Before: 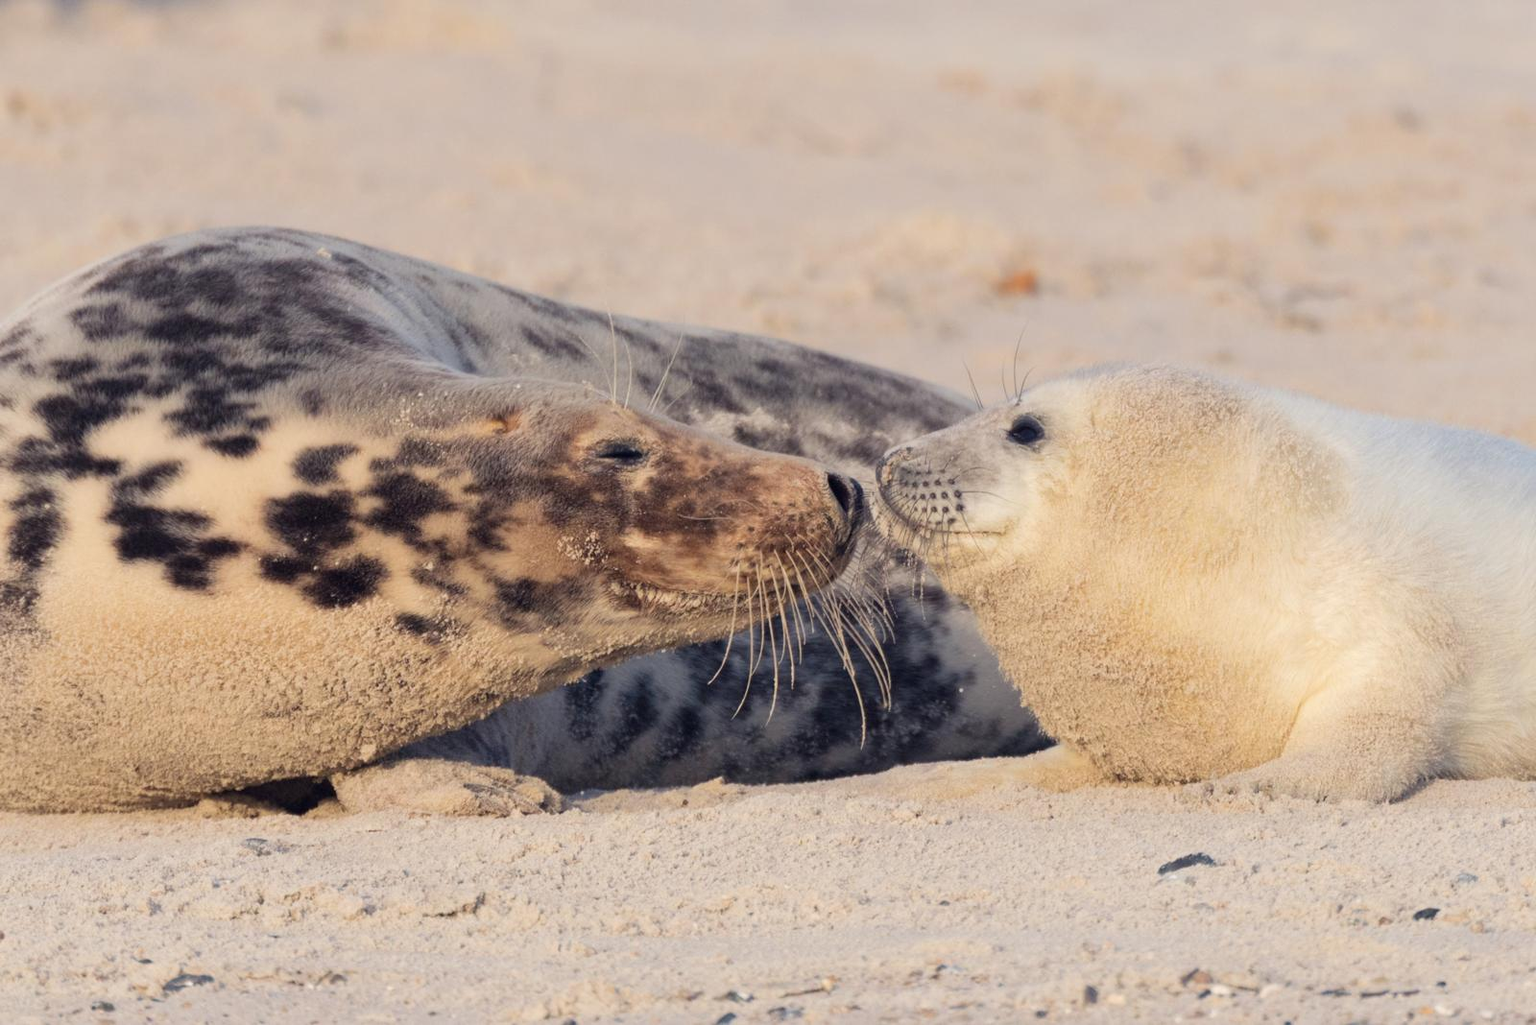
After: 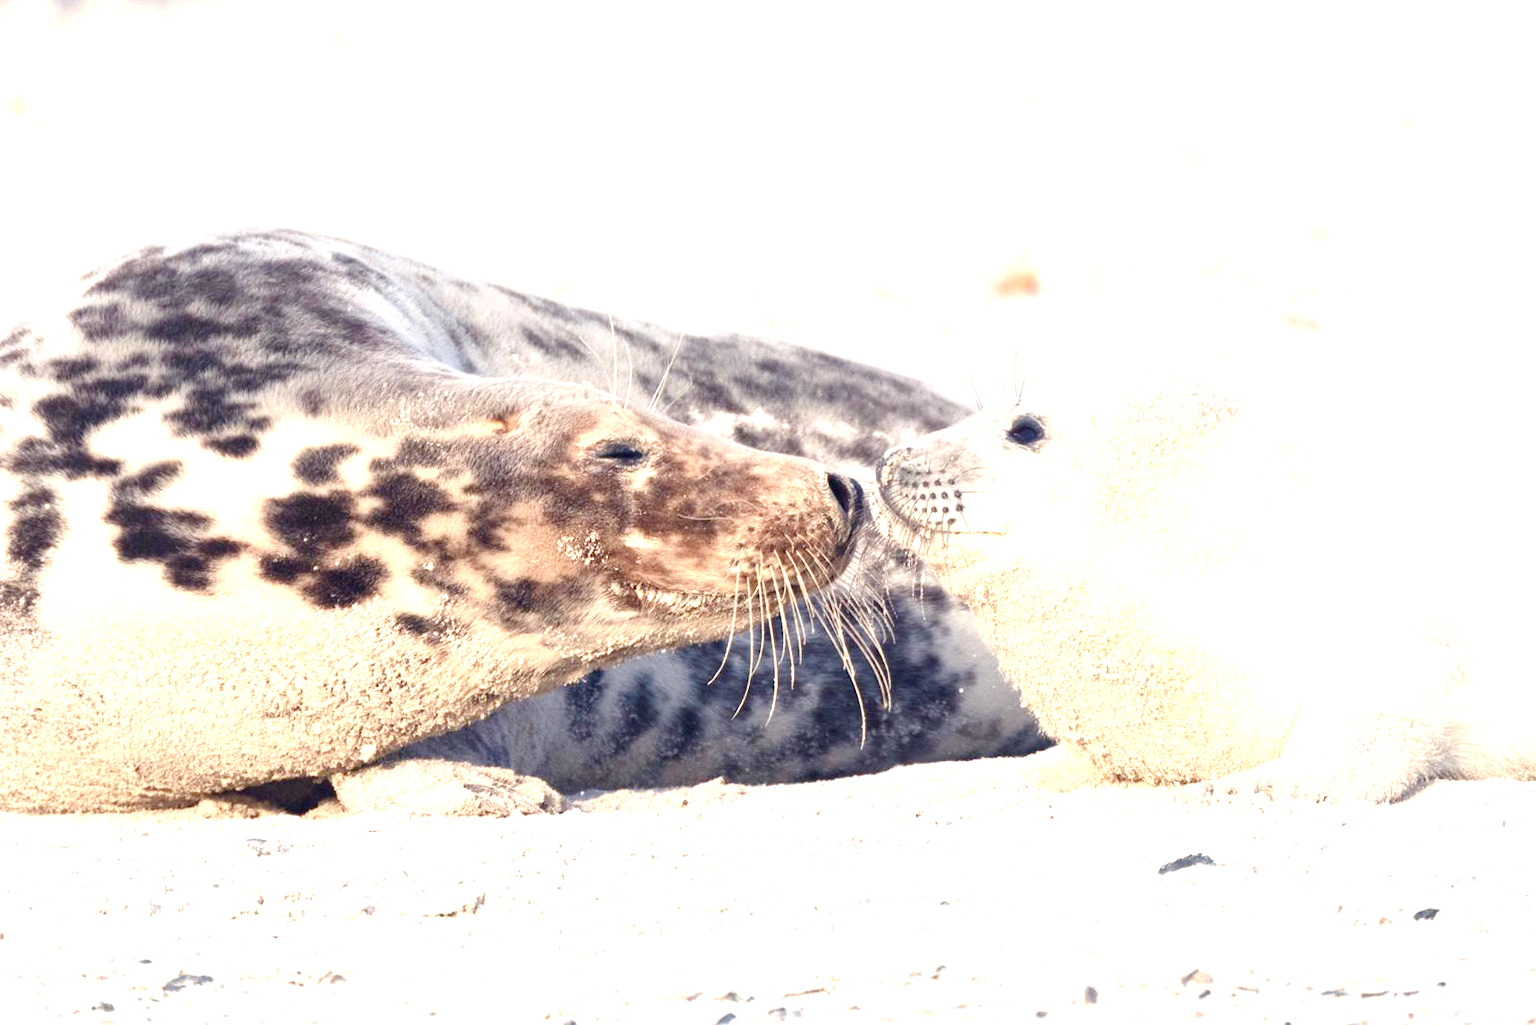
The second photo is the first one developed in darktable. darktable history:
color balance rgb: perceptual saturation grading › global saturation 20%, perceptual saturation grading › highlights -50%, perceptual saturation grading › shadows 30%
exposure: black level correction 0, exposure 1.45 EV, compensate exposure bias true, compensate highlight preservation false
